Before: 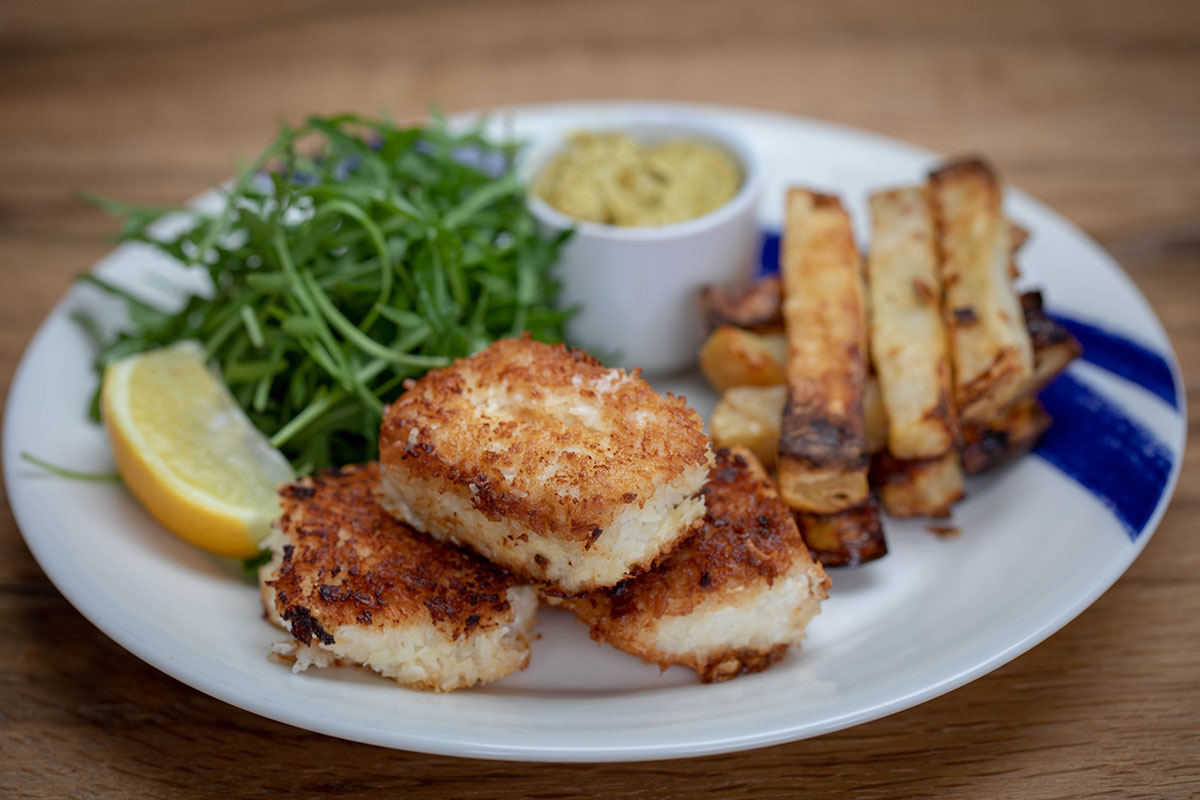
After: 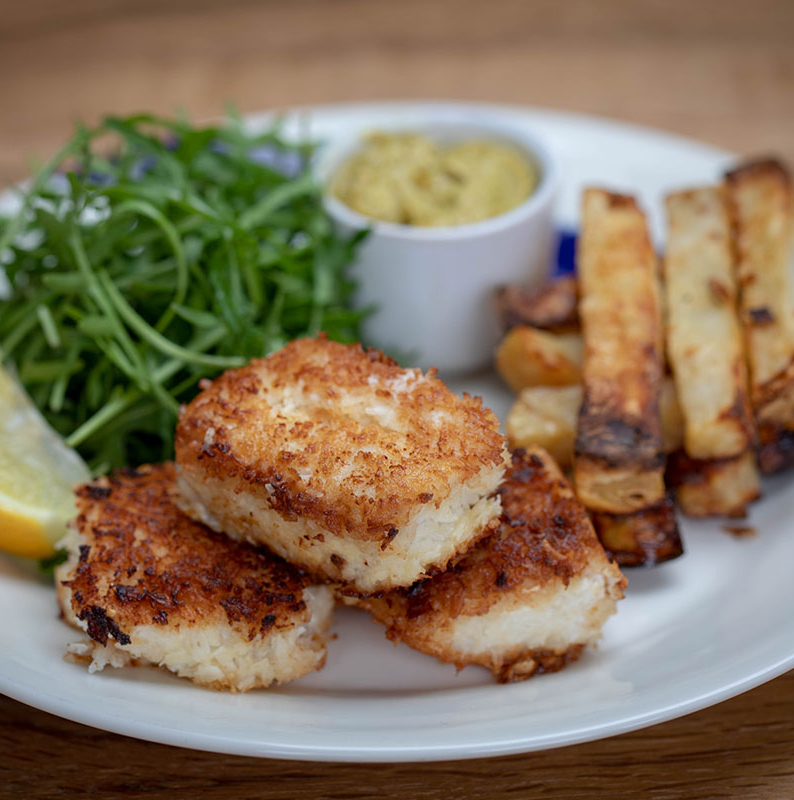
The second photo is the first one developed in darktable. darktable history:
crop: left 17.005%, right 16.75%
